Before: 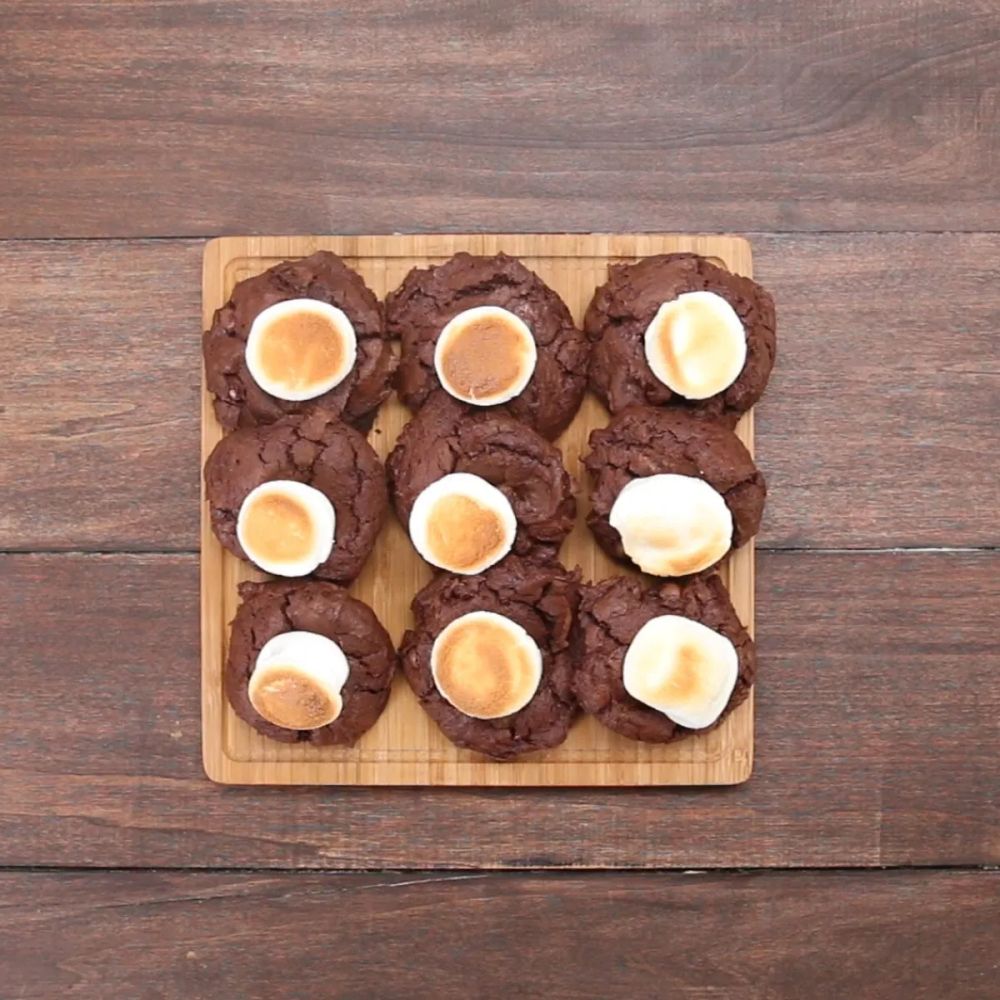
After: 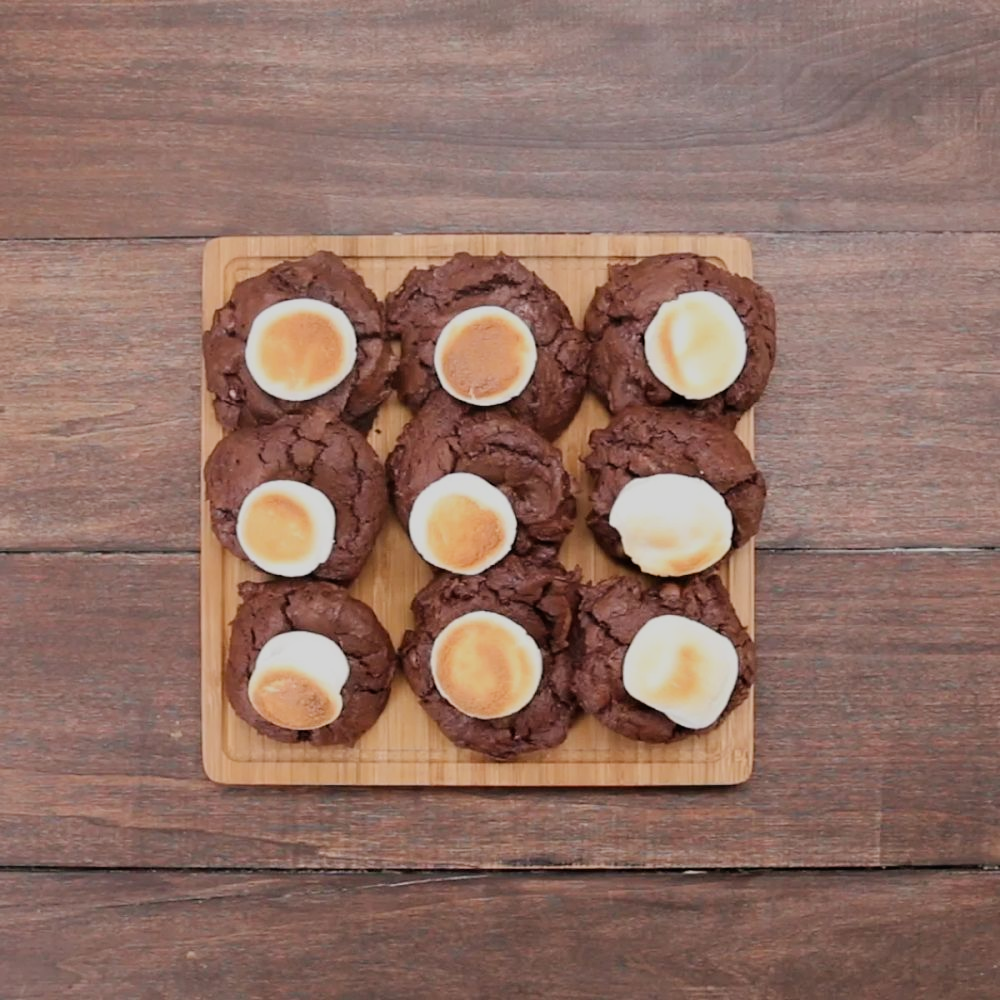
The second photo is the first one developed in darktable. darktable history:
shadows and highlights: soften with gaussian
filmic rgb: black relative exposure -7.65 EV, white relative exposure 4.56 EV, hardness 3.61
